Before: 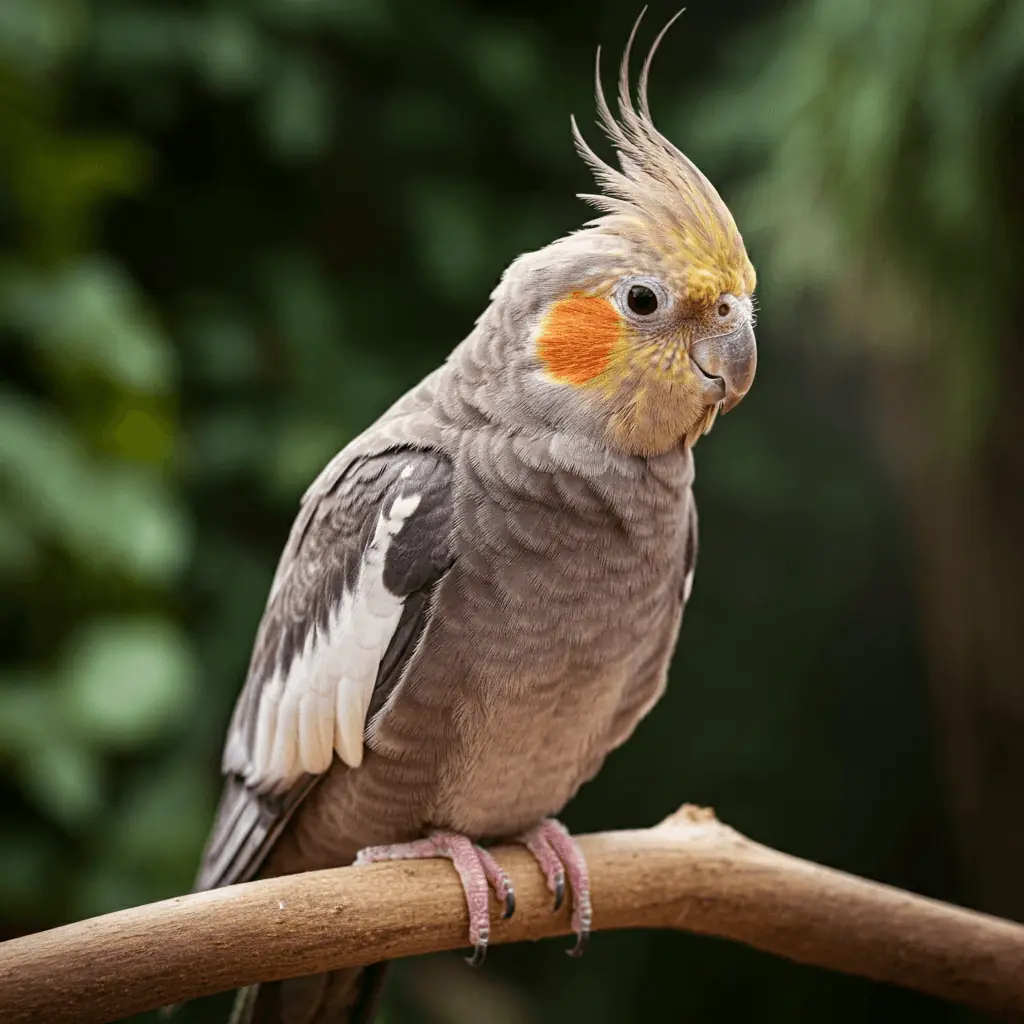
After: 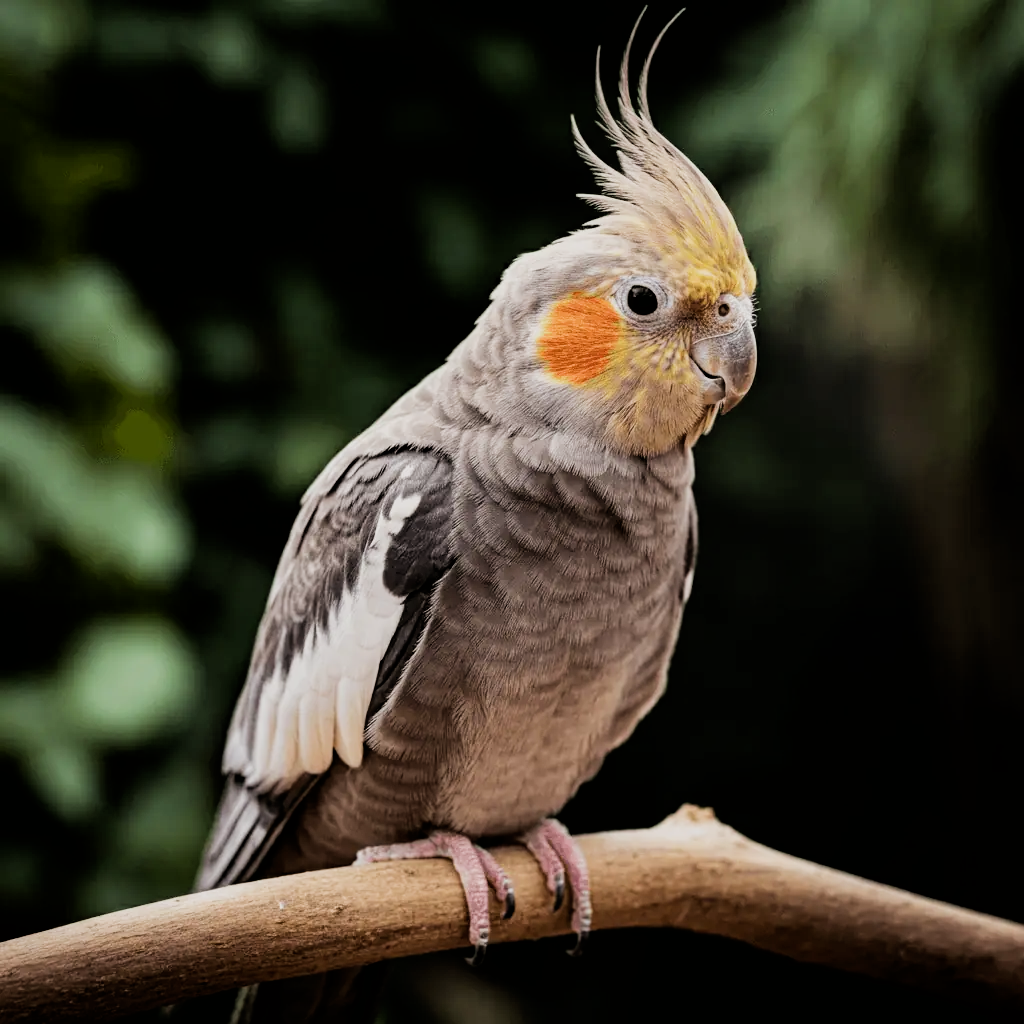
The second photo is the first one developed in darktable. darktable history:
exposure: black level correction 0.001, exposure 0.016 EV, compensate highlight preservation false
filmic rgb: black relative exposure -5.13 EV, white relative exposure 4 EV, hardness 2.9, contrast 1.298, highlights saturation mix -30.37%
